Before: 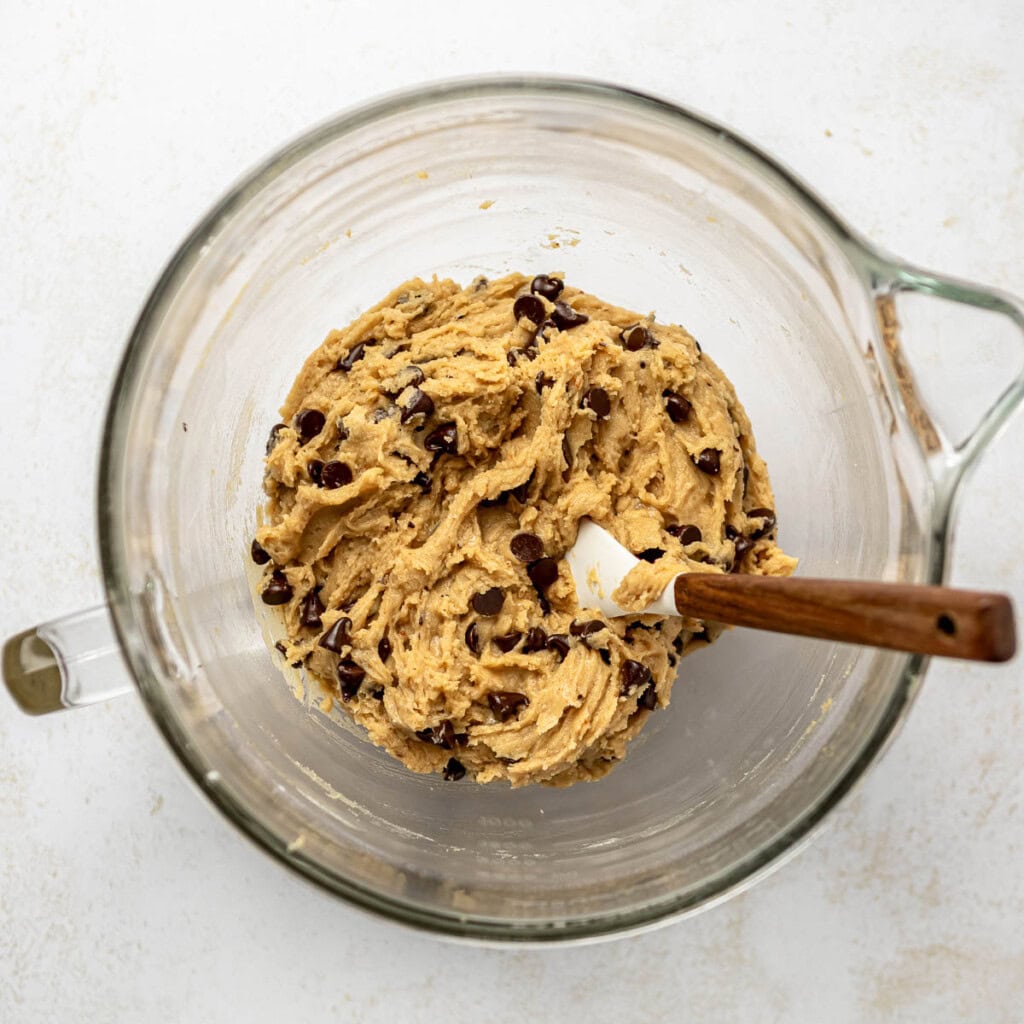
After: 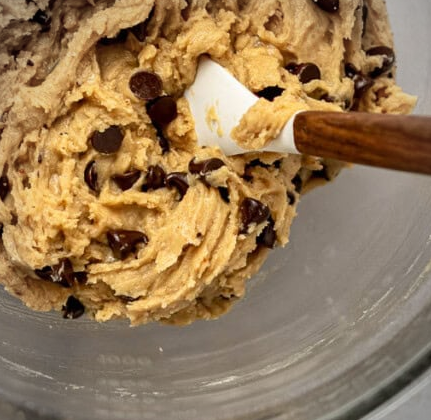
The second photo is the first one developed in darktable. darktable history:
crop: left 37.221%, top 45.169%, right 20.63%, bottom 13.777%
vignetting: fall-off radius 60%, automatic ratio true
